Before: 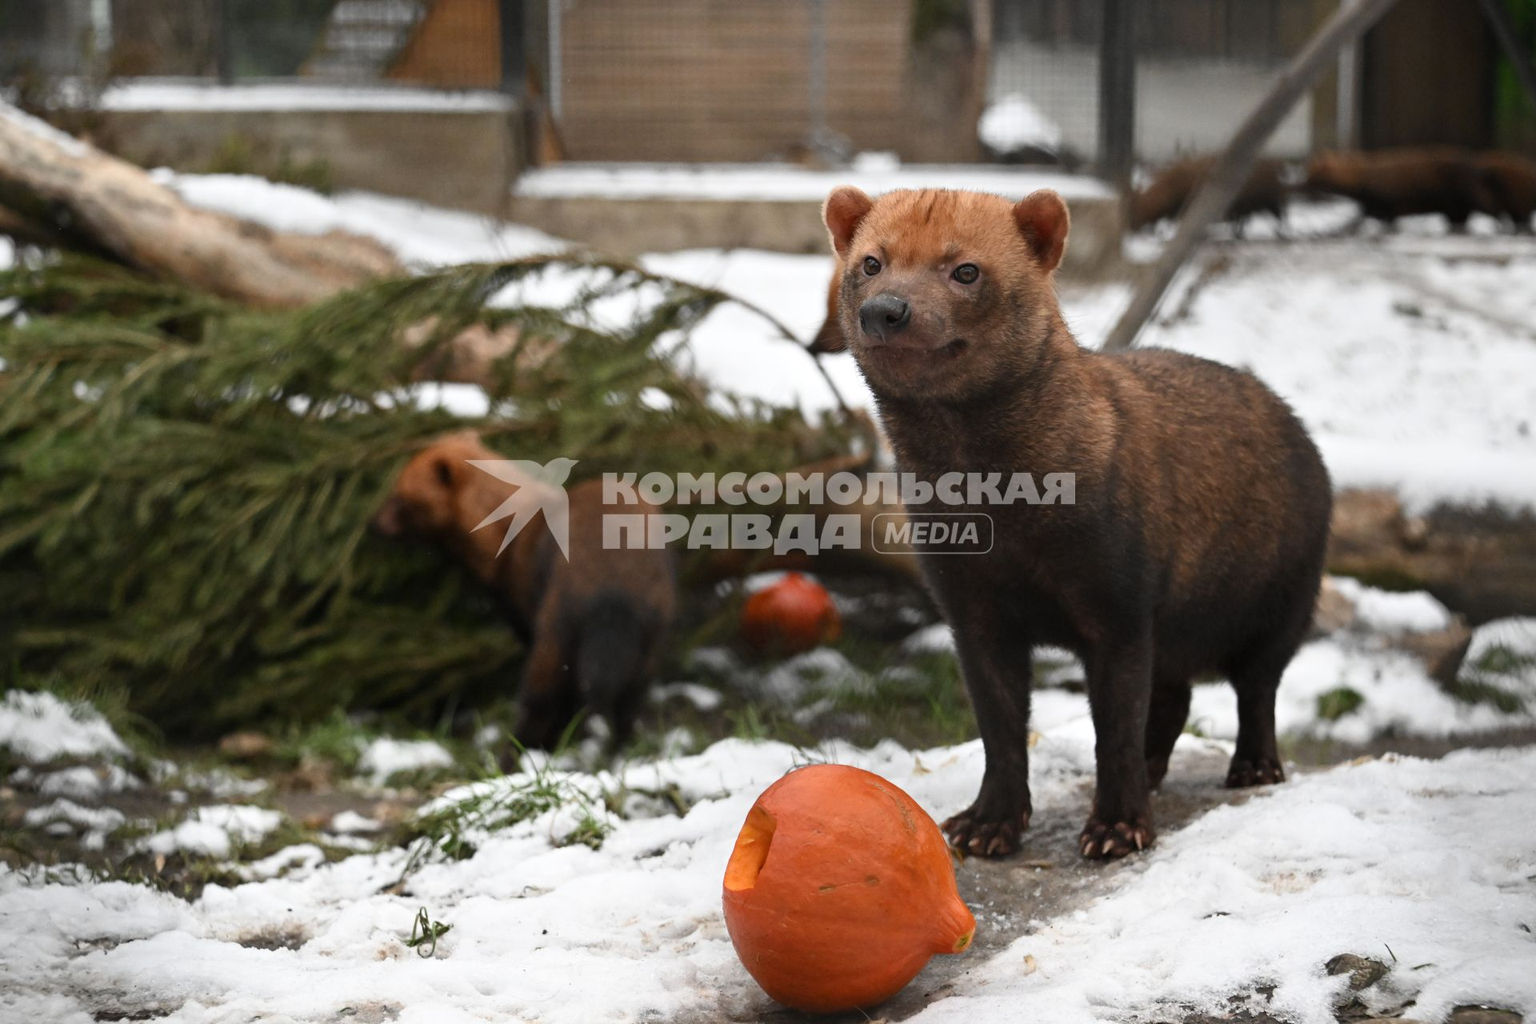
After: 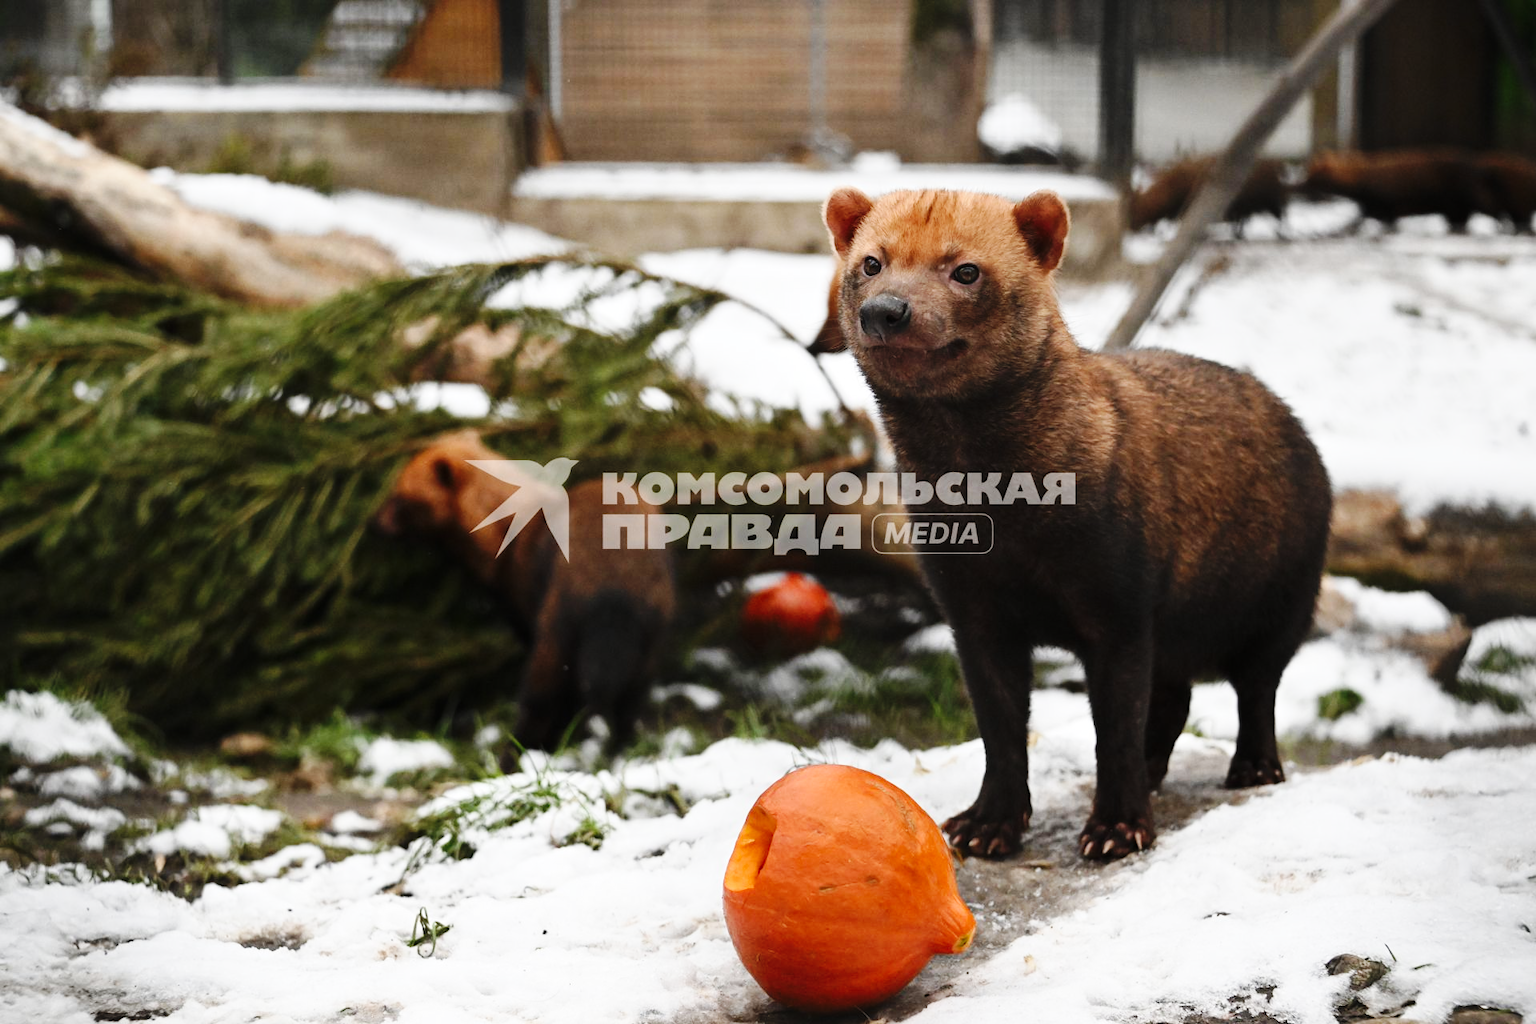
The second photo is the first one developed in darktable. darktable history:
base curve: curves: ch0 [(0, 0) (0.036, 0.025) (0.121, 0.166) (0.206, 0.329) (0.605, 0.79) (1, 1)], preserve colors none
contrast brightness saturation: saturation -0.068
